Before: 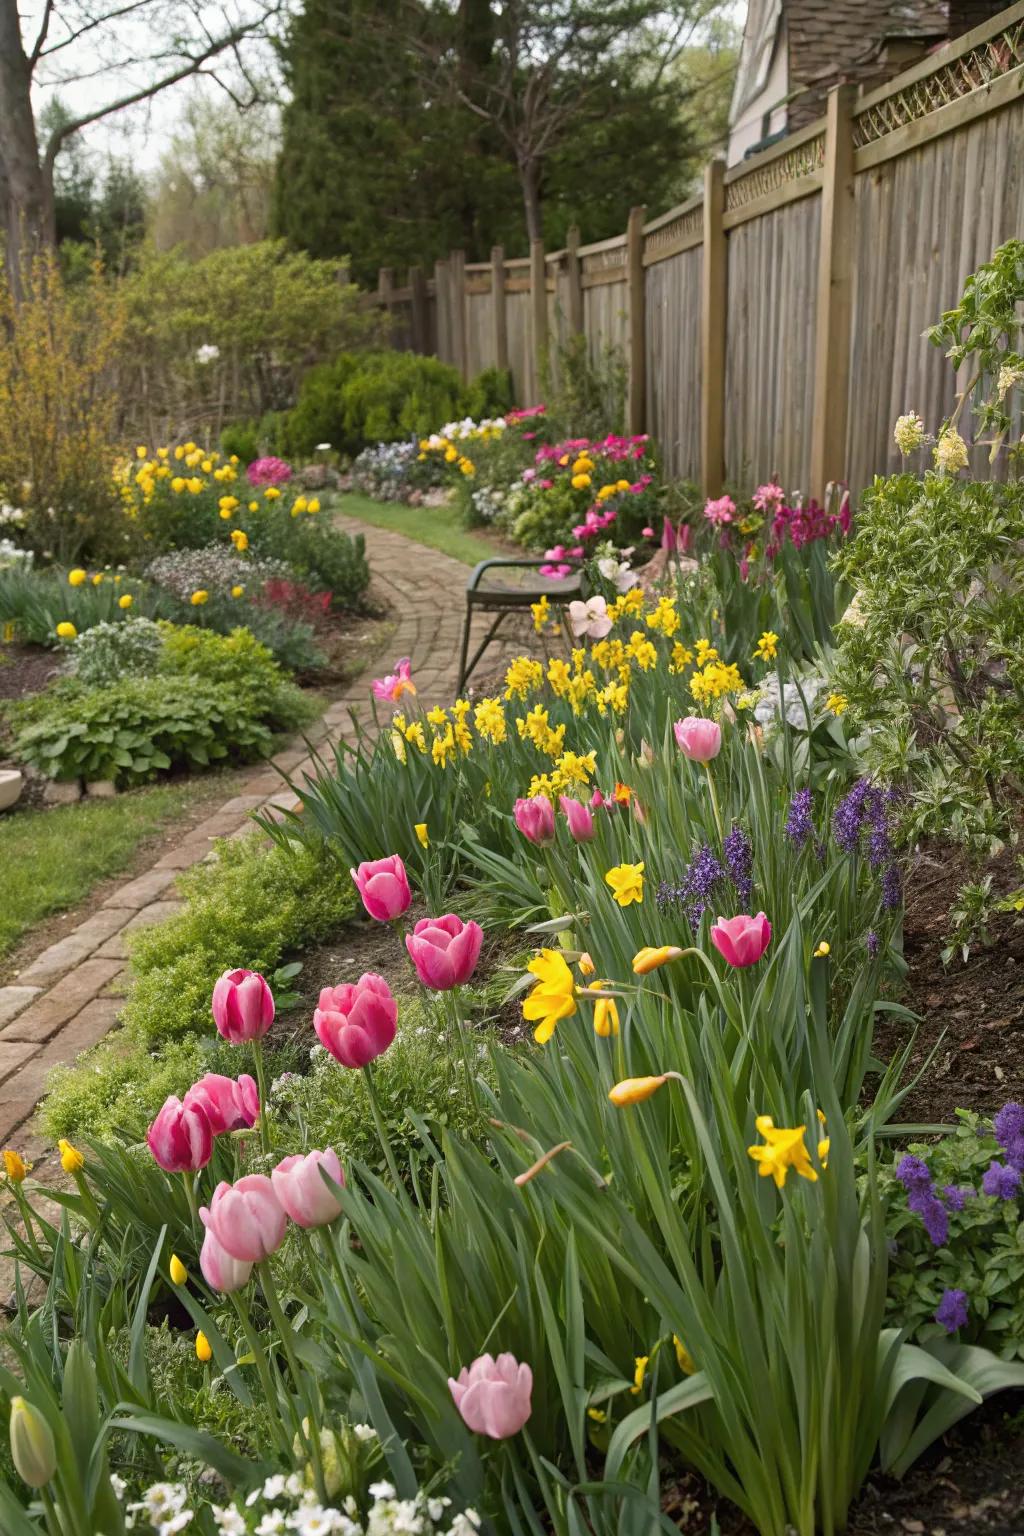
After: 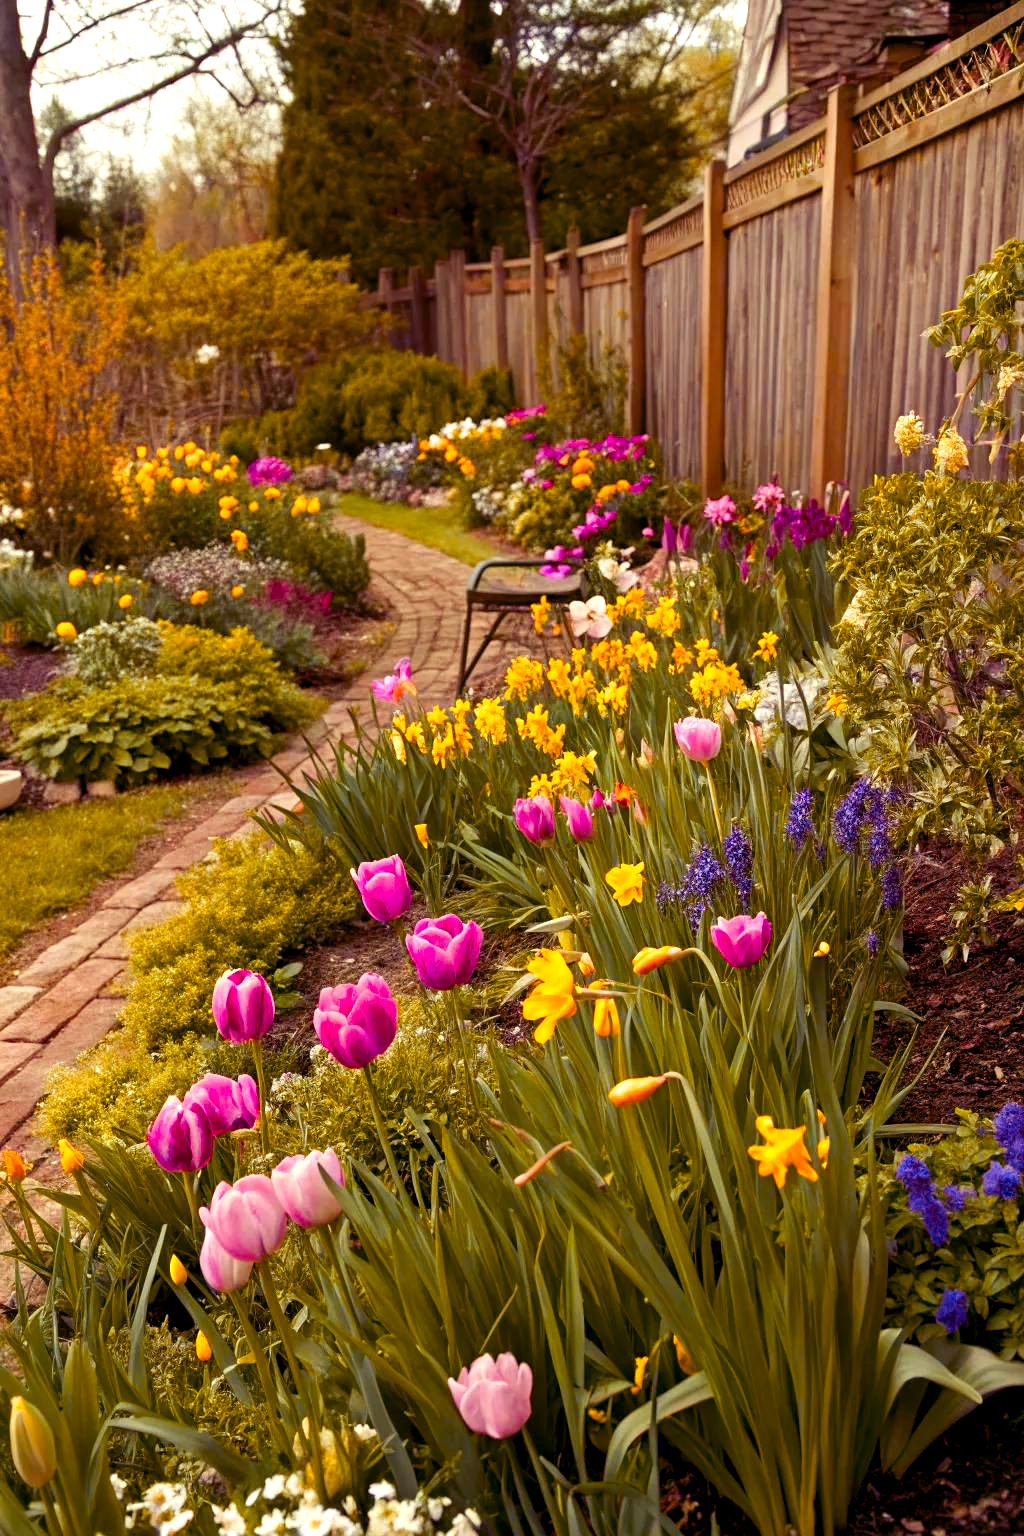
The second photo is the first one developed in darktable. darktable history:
color zones: curves: ch1 [(0.235, 0.558) (0.75, 0.5)]; ch2 [(0.25, 0.462) (0.749, 0.457)], mix 25.94%
color balance rgb: shadows lift › luminance -21.66%, shadows lift › chroma 8.98%, shadows lift › hue 283.37°, power › chroma 1.55%, power › hue 25.59°, highlights gain › luminance 6.08%, highlights gain › chroma 2.55%, highlights gain › hue 90°, global offset › luminance -0.87%, perceptual saturation grading › global saturation 27.49%, perceptual saturation grading › highlights -28.39%, perceptual saturation grading › mid-tones 15.22%, perceptual saturation grading › shadows 33.98%, perceptual brilliance grading › highlights 10%, perceptual brilliance grading › mid-tones 5%
